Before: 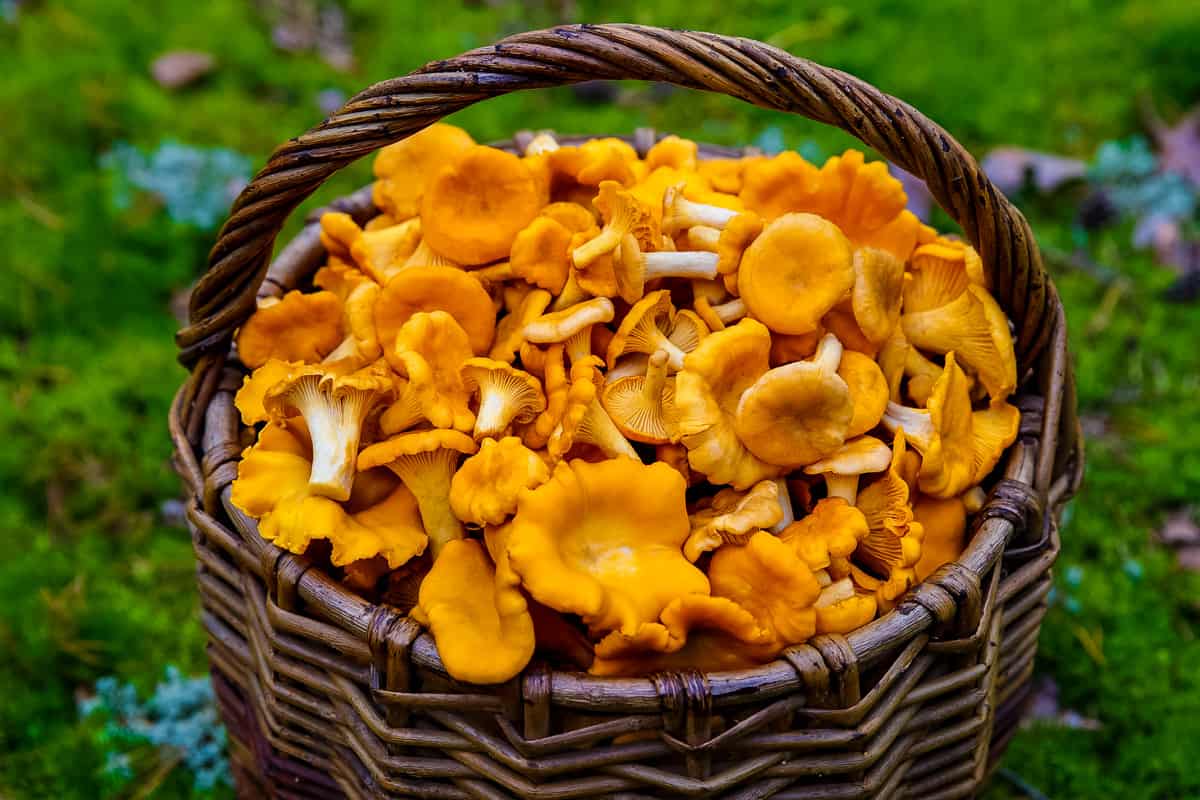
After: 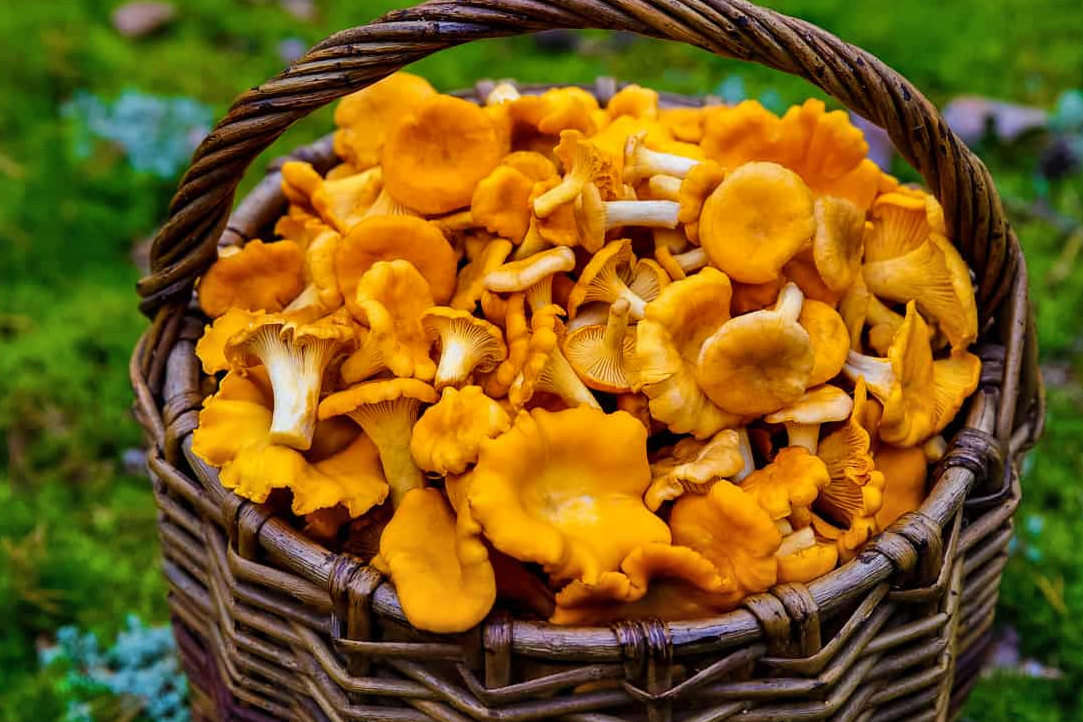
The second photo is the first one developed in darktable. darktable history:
crop: left 3.305%, top 6.436%, right 6.389%, bottom 3.258%
shadows and highlights: radius 108.52, shadows 44.07, highlights -67.8, low approximation 0.01, soften with gaussian
